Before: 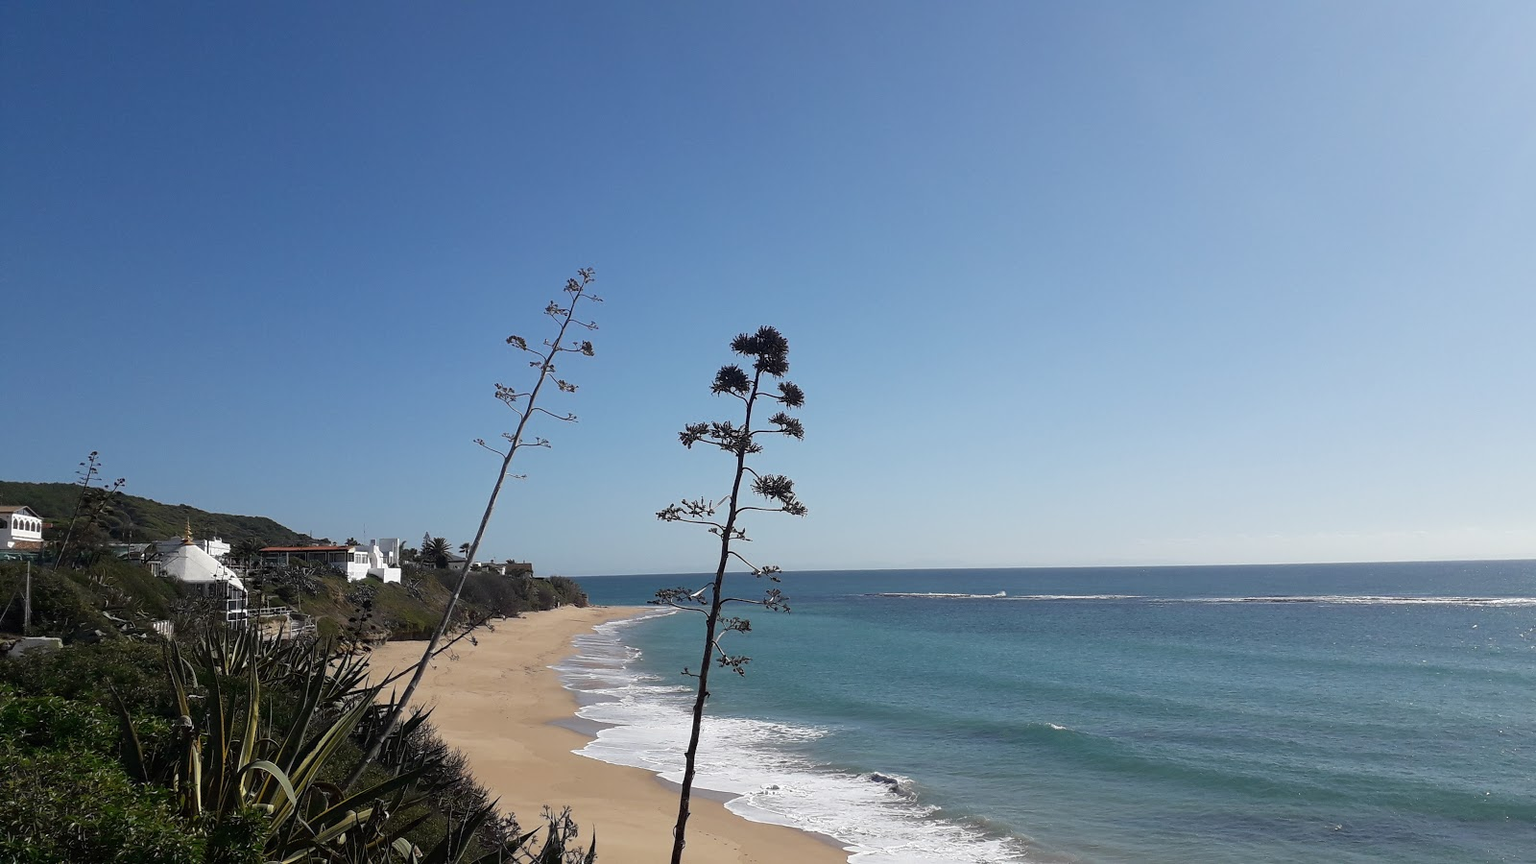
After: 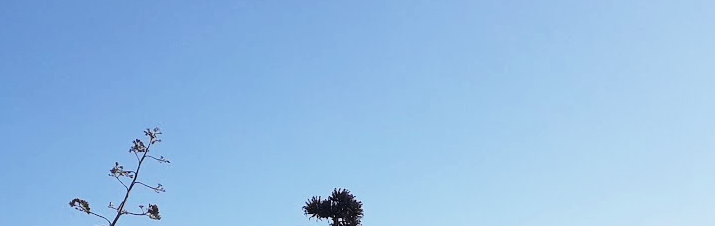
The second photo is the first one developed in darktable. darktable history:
base curve: curves: ch0 [(0, 0) (0.028, 0.03) (0.121, 0.232) (0.46, 0.748) (0.859, 0.968) (1, 1)], preserve colors none
crop: left 28.64%, top 16.832%, right 26.637%, bottom 58.055%
